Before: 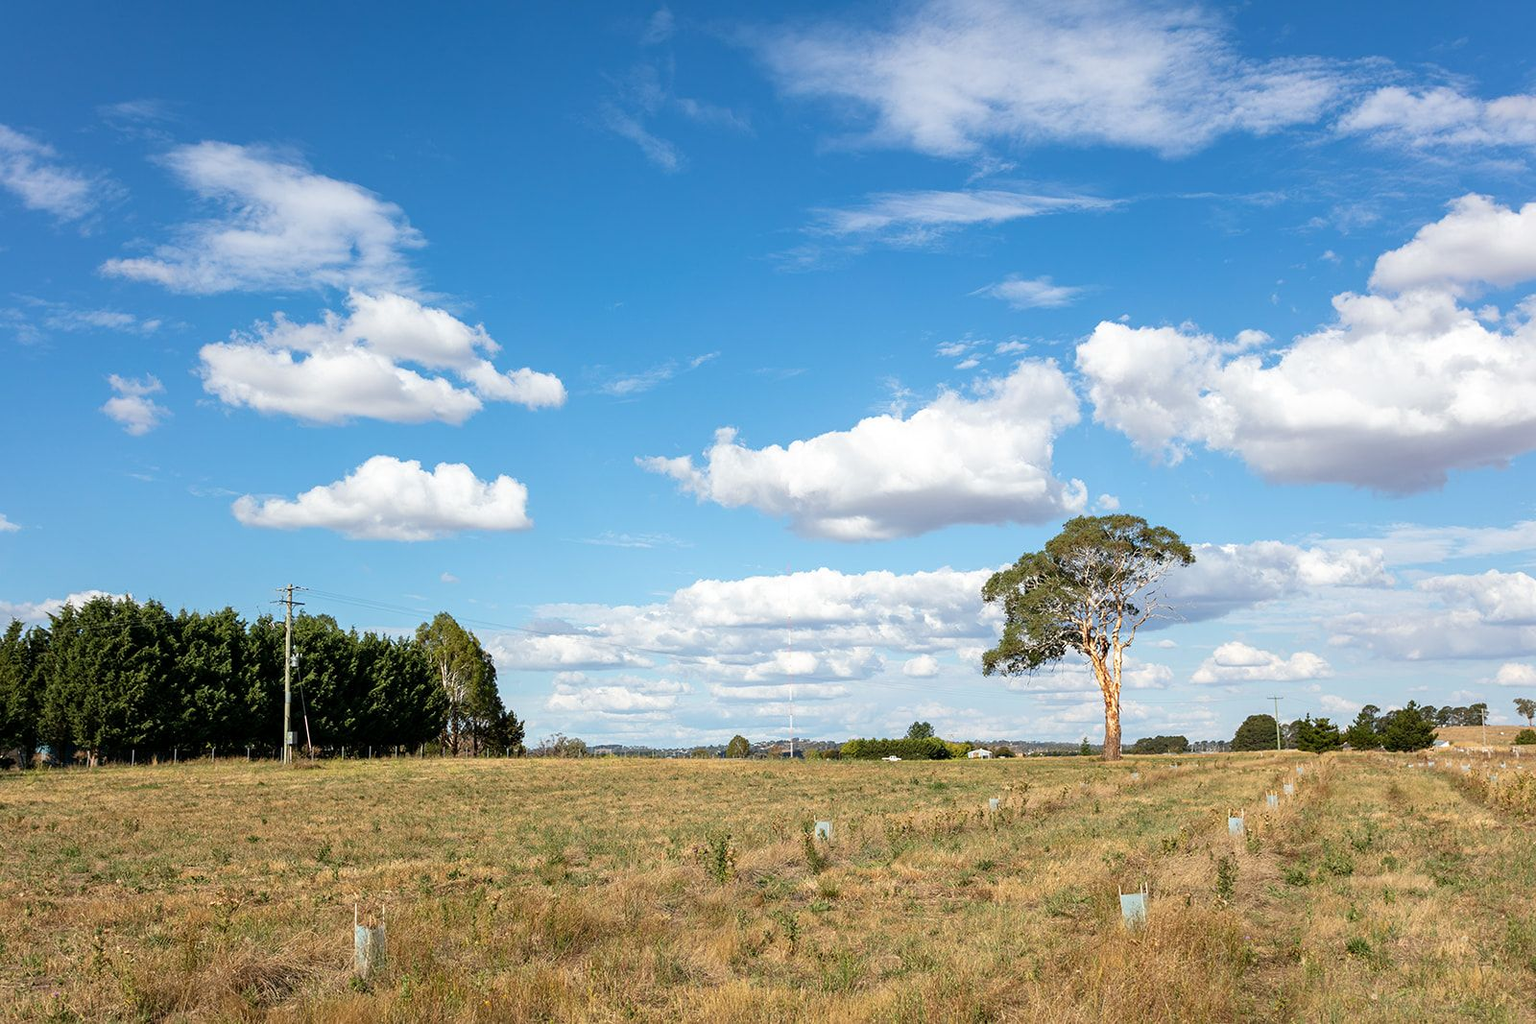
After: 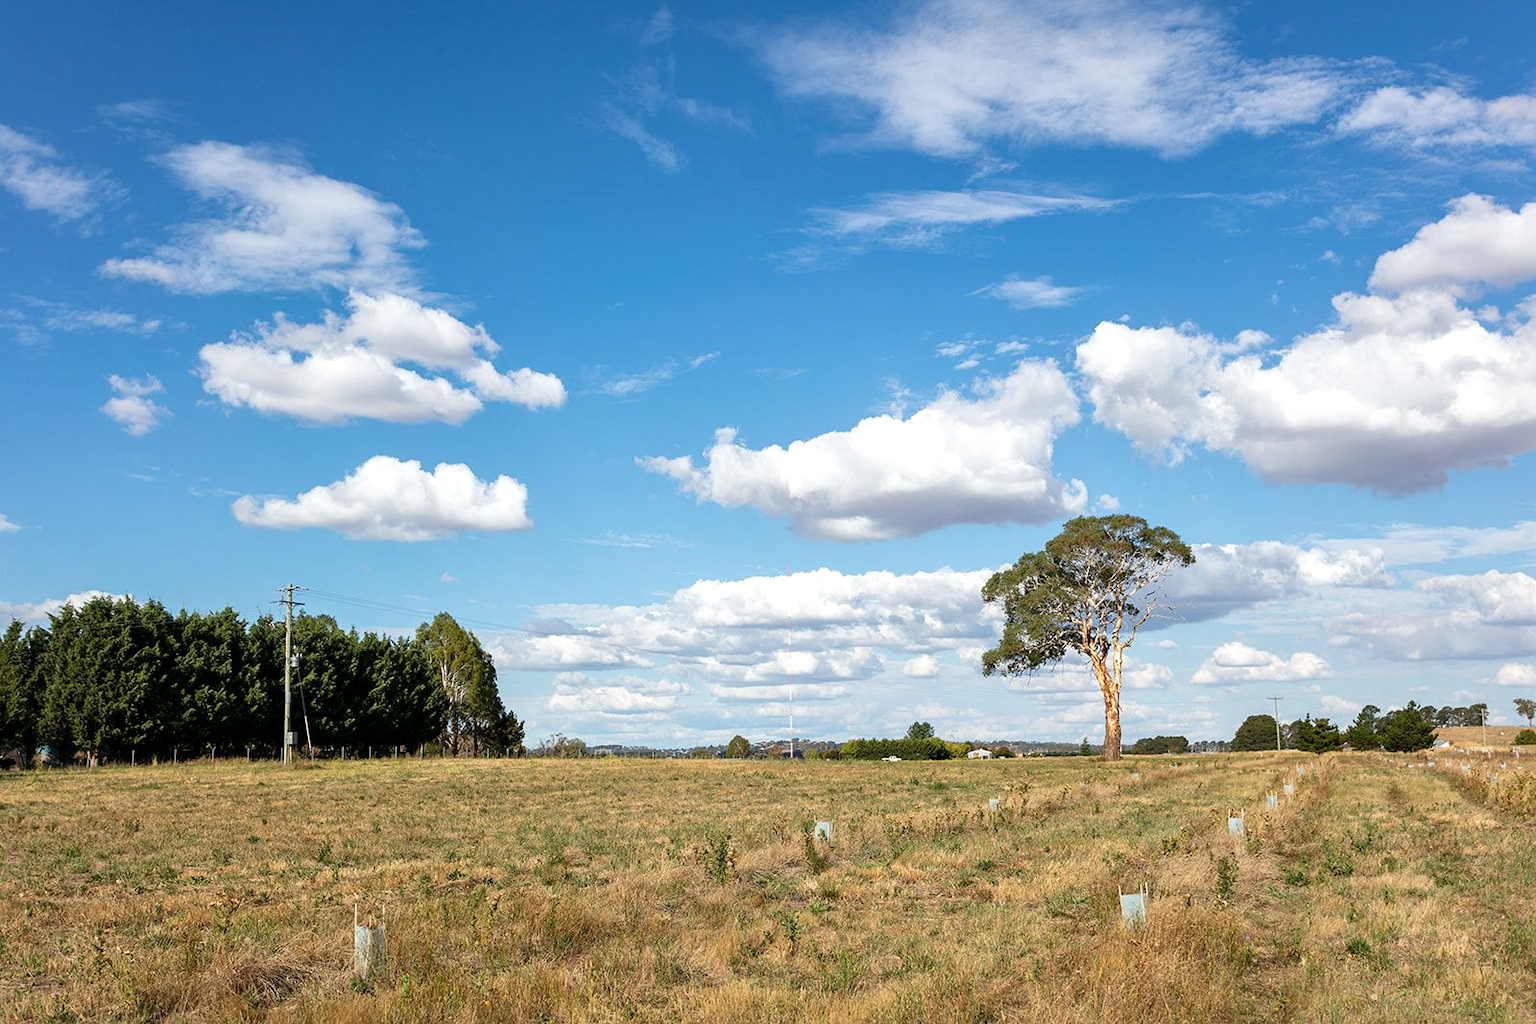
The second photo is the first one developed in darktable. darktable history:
local contrast: mode bilateral grid, contrast 21, coarseness 50, detail 120%, midtone range 0.2
